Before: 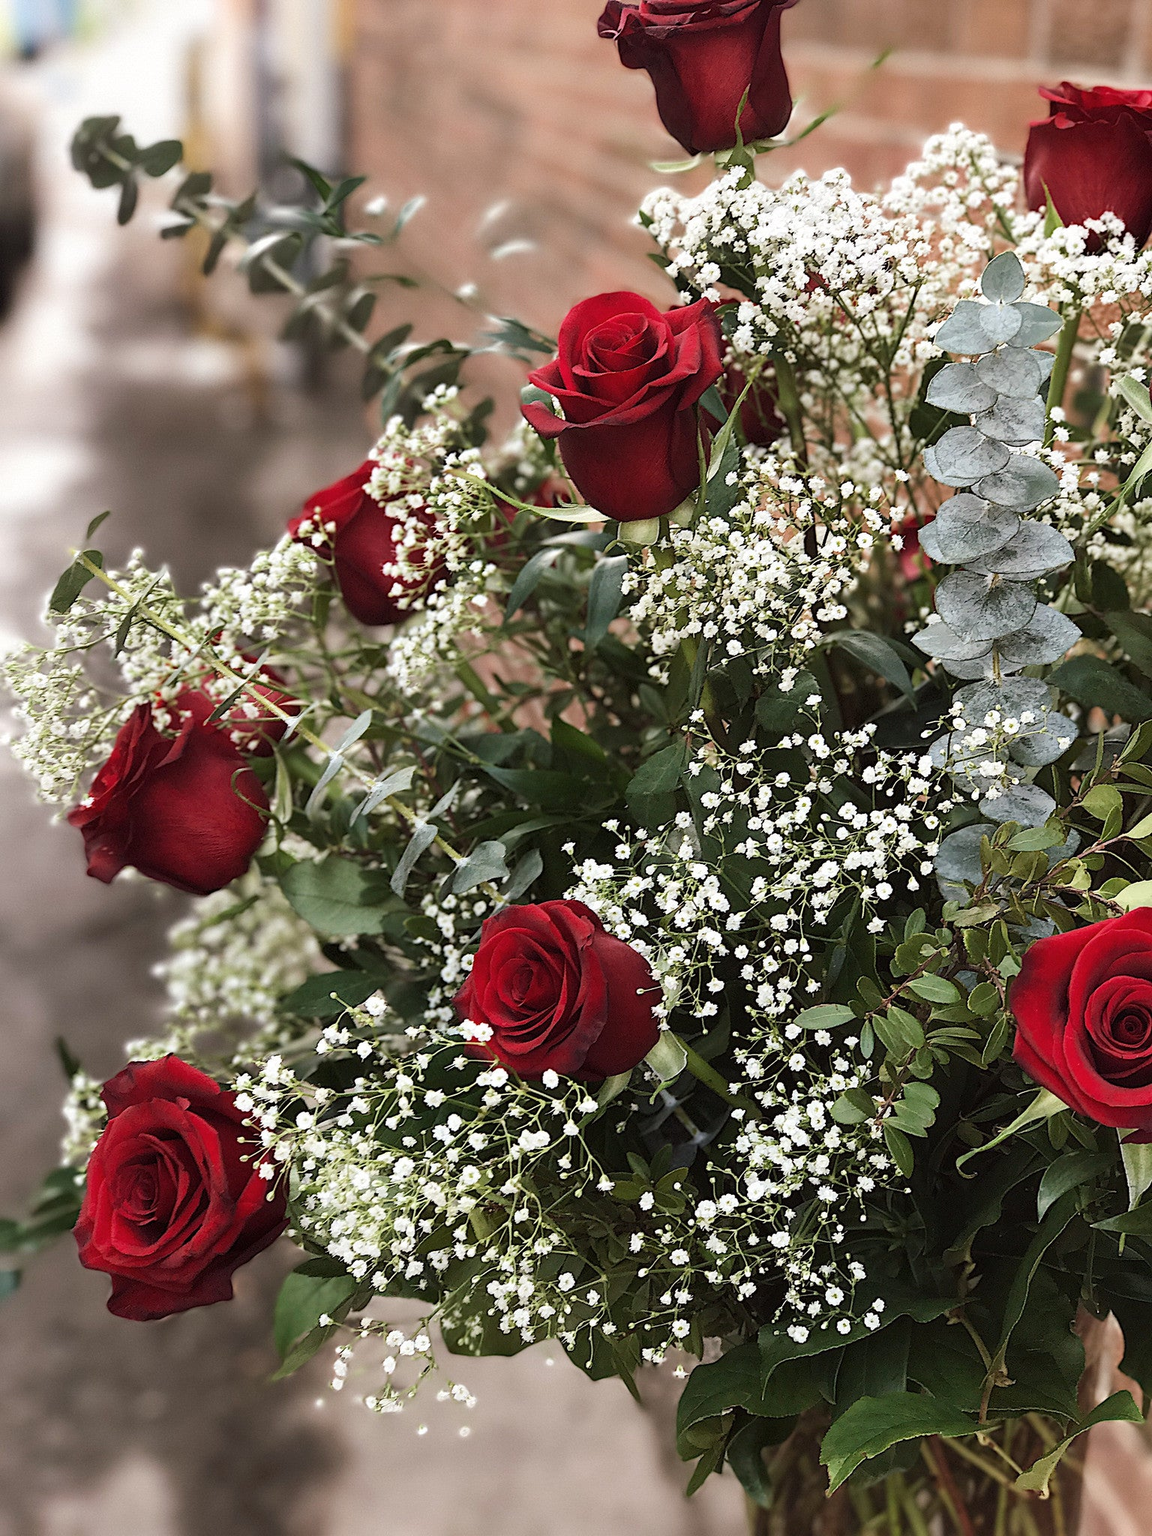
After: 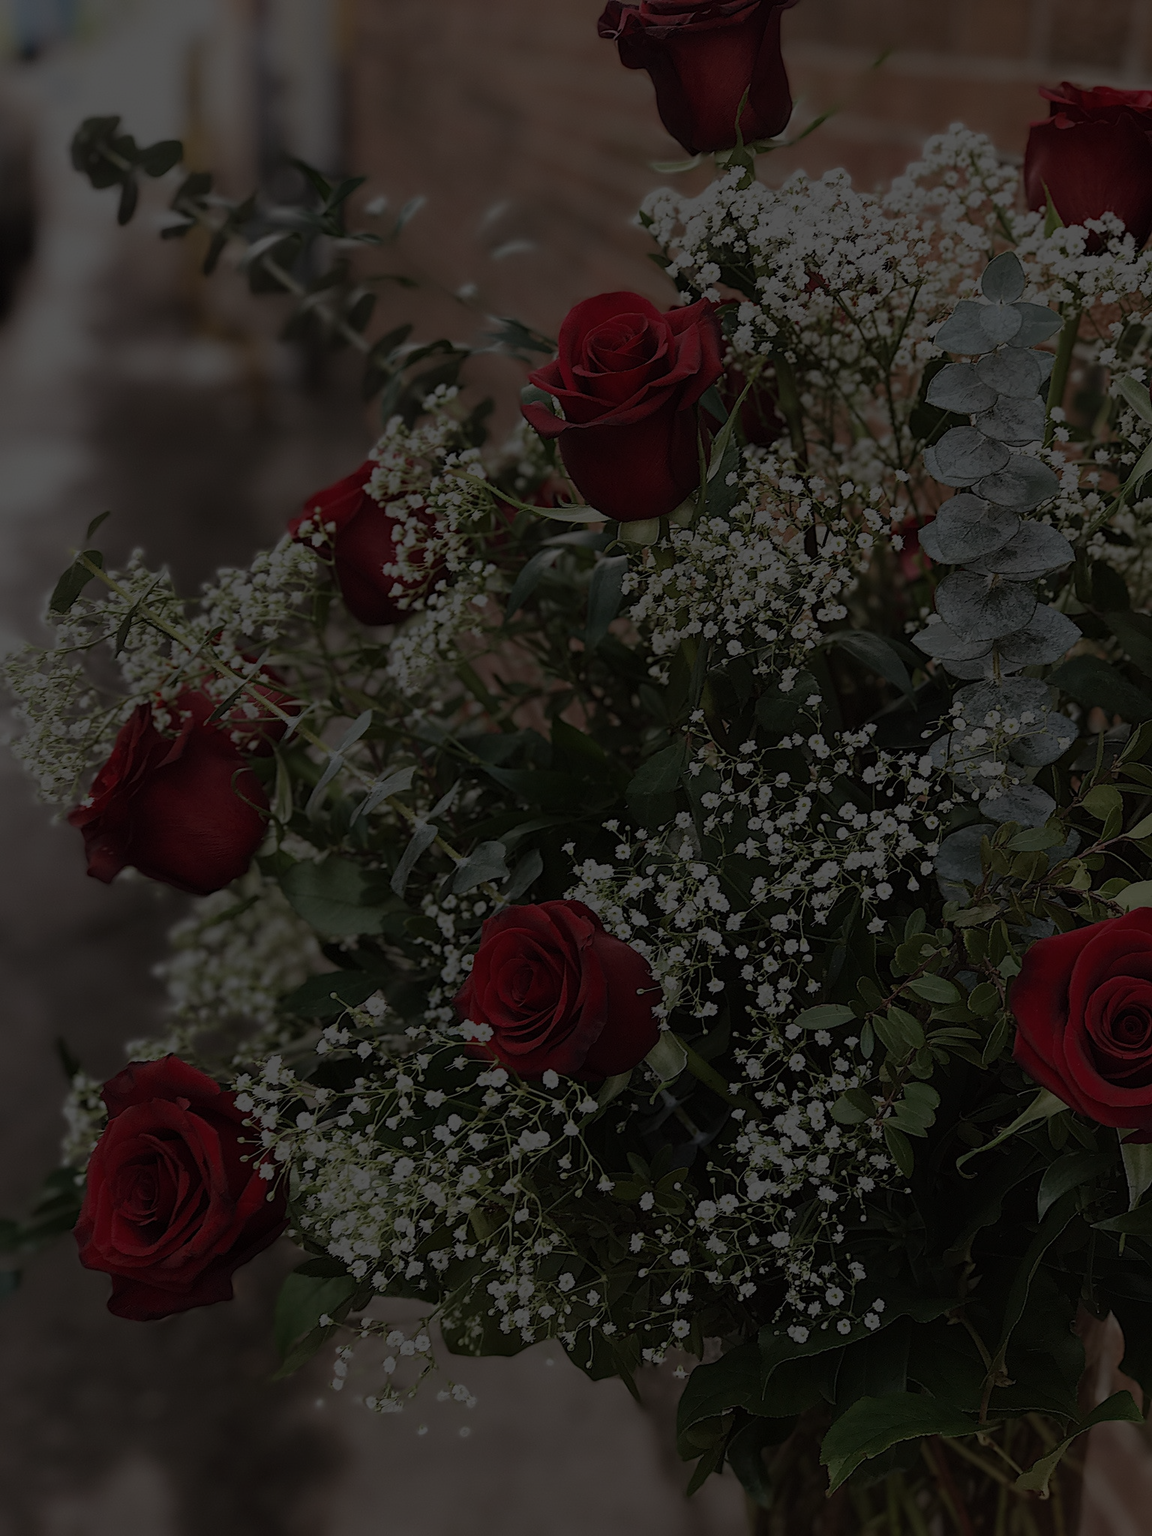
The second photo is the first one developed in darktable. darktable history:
exposure: exposure -1.468 EV
tone curve: curves: ch0 [(0, 0) (0.641, 0.595) (1, 1)], color space Lab, linked channels
base curve: curves: ch0 [(0, 0) (0.297, 0.298) (1, 1)]
